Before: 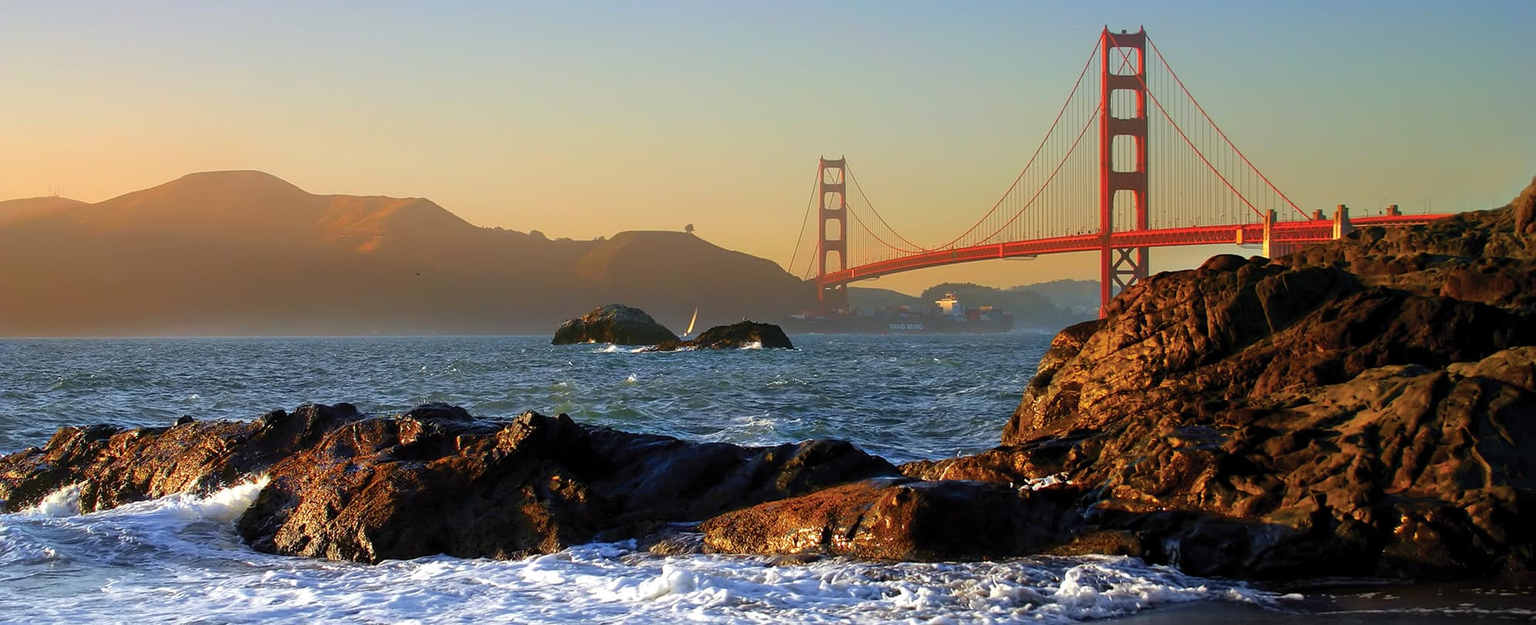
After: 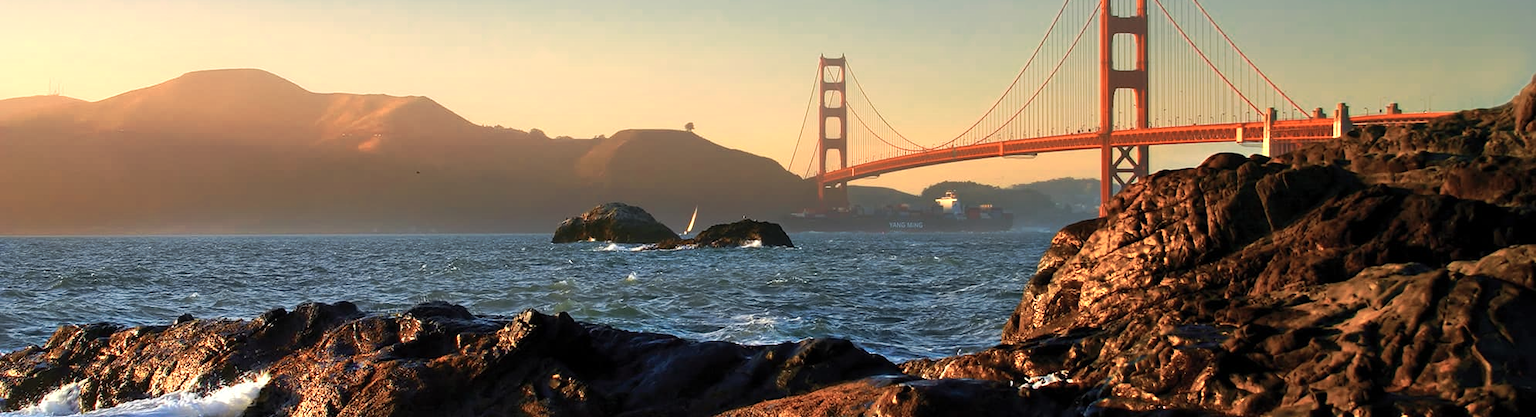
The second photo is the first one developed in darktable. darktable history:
color zones: curves: ch0 [(0.018, 0.548) (0.224, 0.64) (0.425, 0.447) (0.675, 0.575) (0.732, 0.579)]; ch1 [(0.066, 0.487) (0.25, 0.5) (0.404, 0.43) (0.75, 0.421) (0.956, 0.421)]; ch2 [(0.044, 0.561) (0.215, 0.465) (0.399, 0.544) (0.465, 0.548) (0.614, 0.447) (0.724, 0.43) (0.882, 0.623) (0.956, 0.632)]
tone curve: curves: ch0 [(0, 0) (0.003, 0.003) (0.011, 0.011) (0.025, 0.024) (0.044, 0.043) (0.069, 0.067) (0.1, 0.096) (0.136, 0.131) (0.177, 0.171) (0.224, 0.217) (0.277, 0.268) (0.335, 0.324) (0.399, 0.386) (0.468, 0.453) (0.543, 0.547) (0.623, 0.626) (0.709, 0.712) (0.801, 0.802) (0.898, 0.898) (1, 1)], preserve colors none
crop: top 16.321%, bottom 16.779%
